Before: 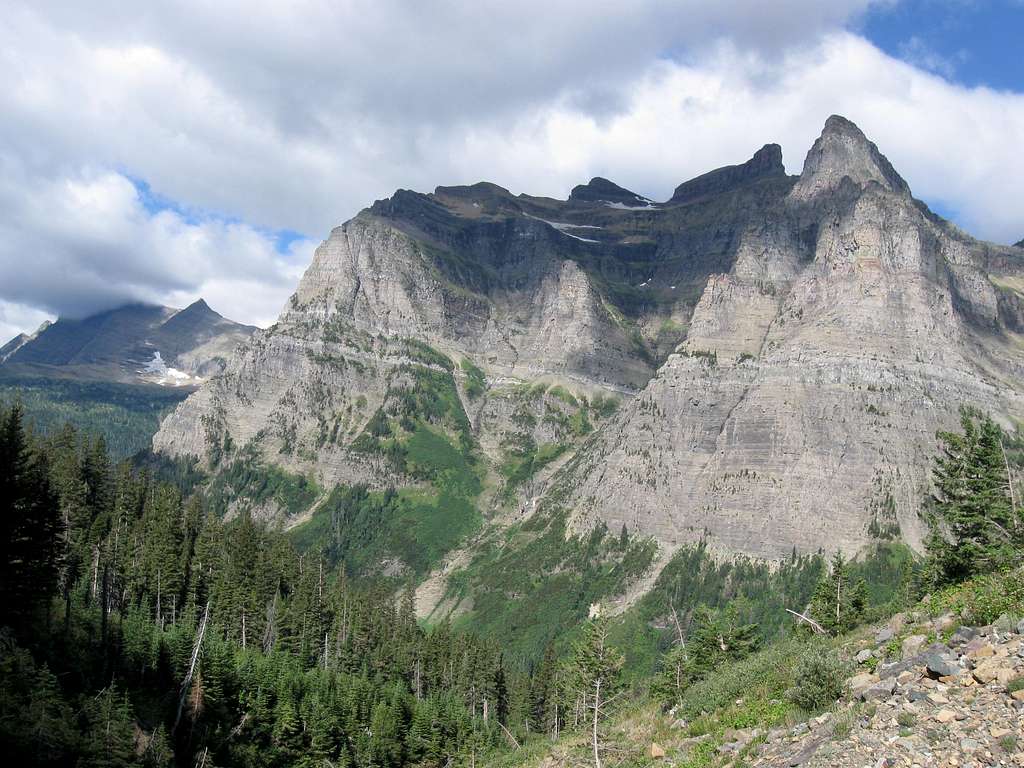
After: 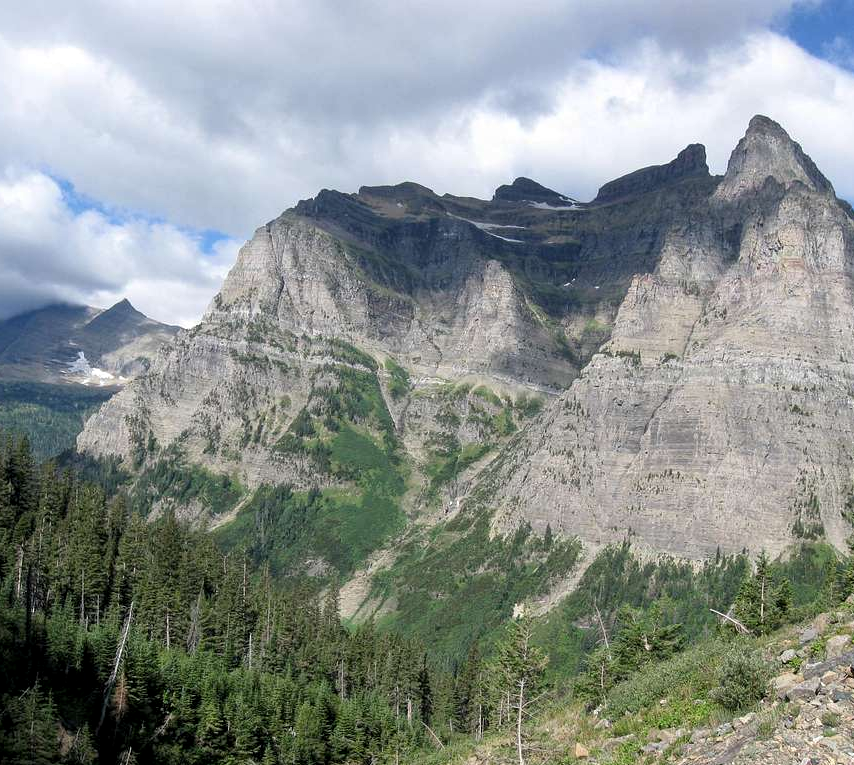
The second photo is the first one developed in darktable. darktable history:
local contrast: highlights 101%, shadows 100%, detail 120%, midtone range 0.2
crop: left 7.491%, right 7.788%
